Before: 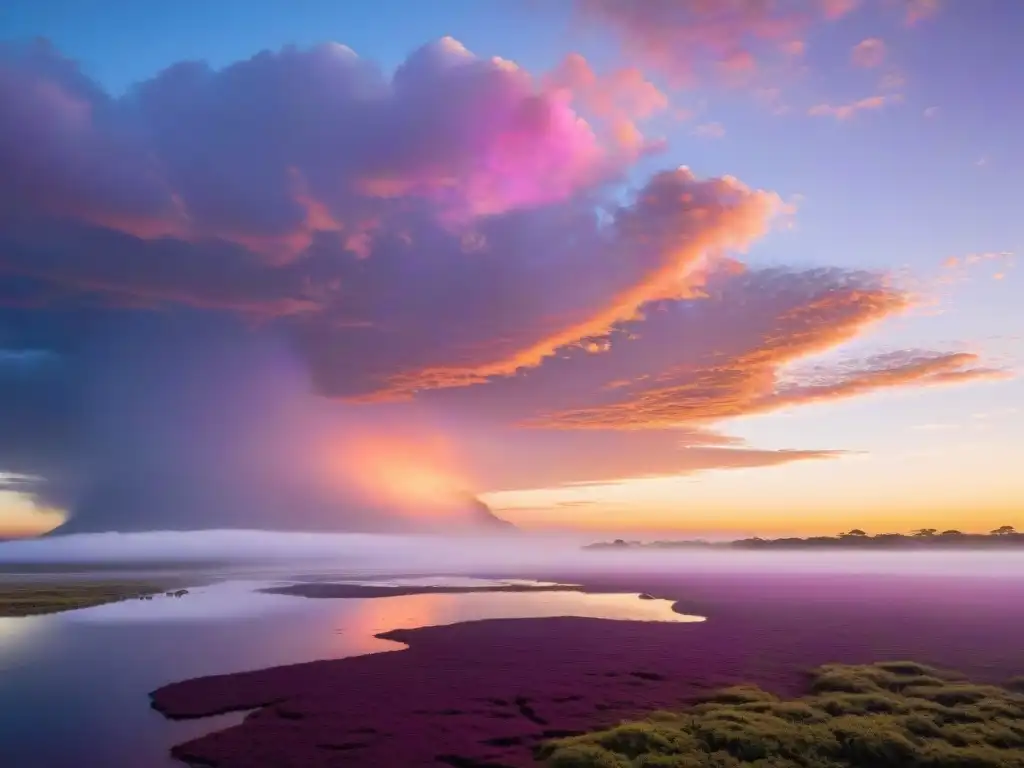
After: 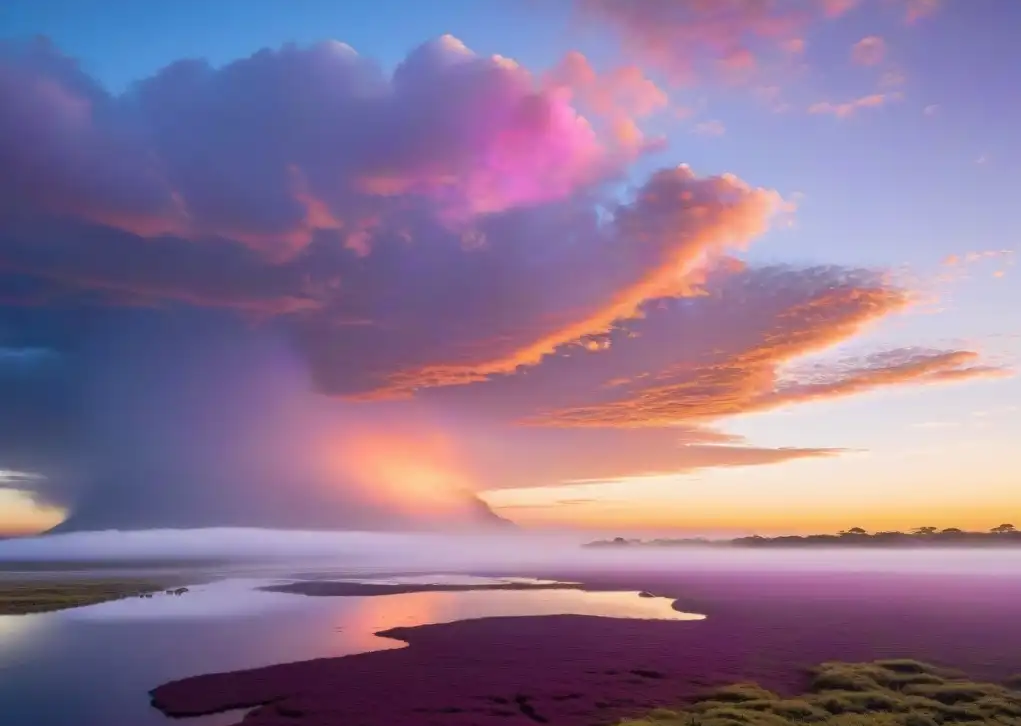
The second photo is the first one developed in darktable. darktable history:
crop: top 0.39%, right 0.257%, bottom 5.02%
